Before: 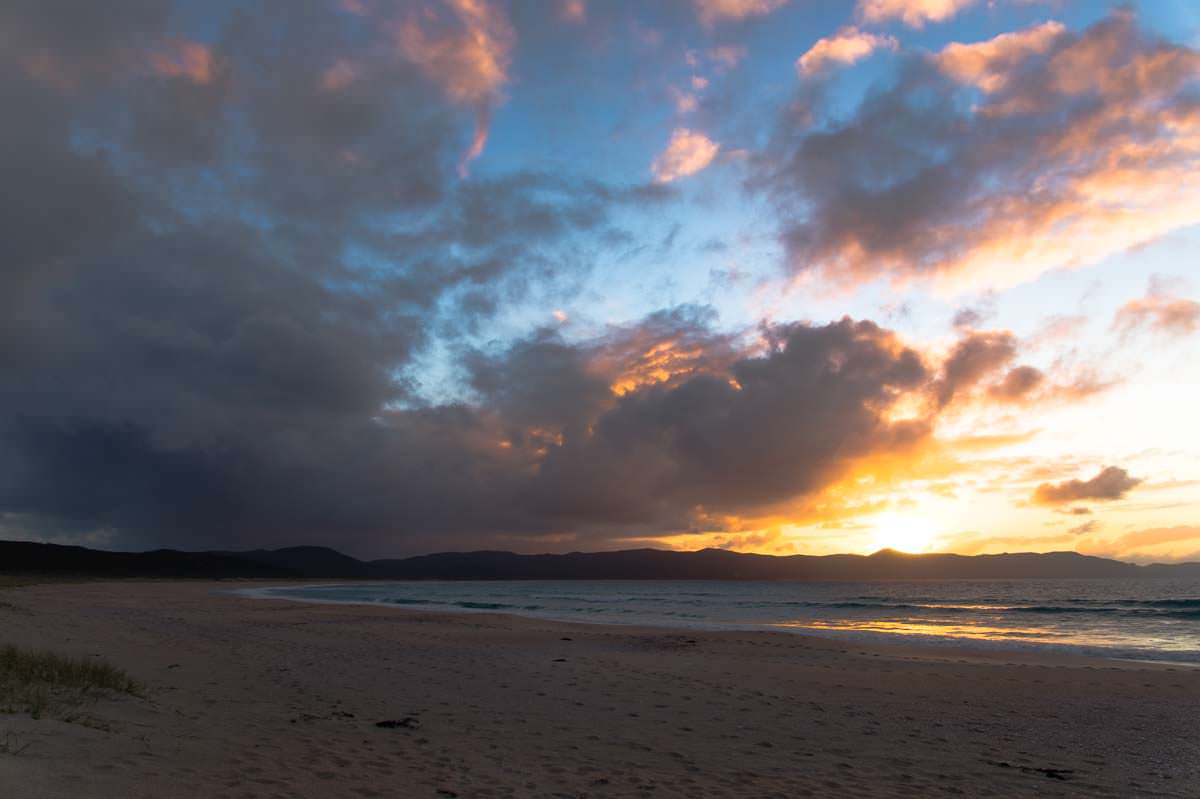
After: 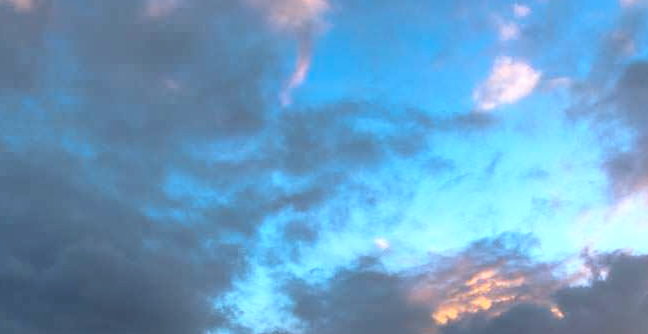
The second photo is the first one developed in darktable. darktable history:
color zones: curves: ch1 [(0, 0.513) (0.143, 0.524) (0.286, 0.511) (0.429, 0.506) (0.571, 0.503) (0.714, 0.503) (0.857, 0.508) (1, 0.513)]
crop: left 14.888%, top 9.033%, right 31.104%, bottom 49.145%
contrast brightness saturation: contrast 0.145, brightness 0.221
color correction: highlights a* -9.53, highlights b* -23.22
local contrast: on, module defaults
